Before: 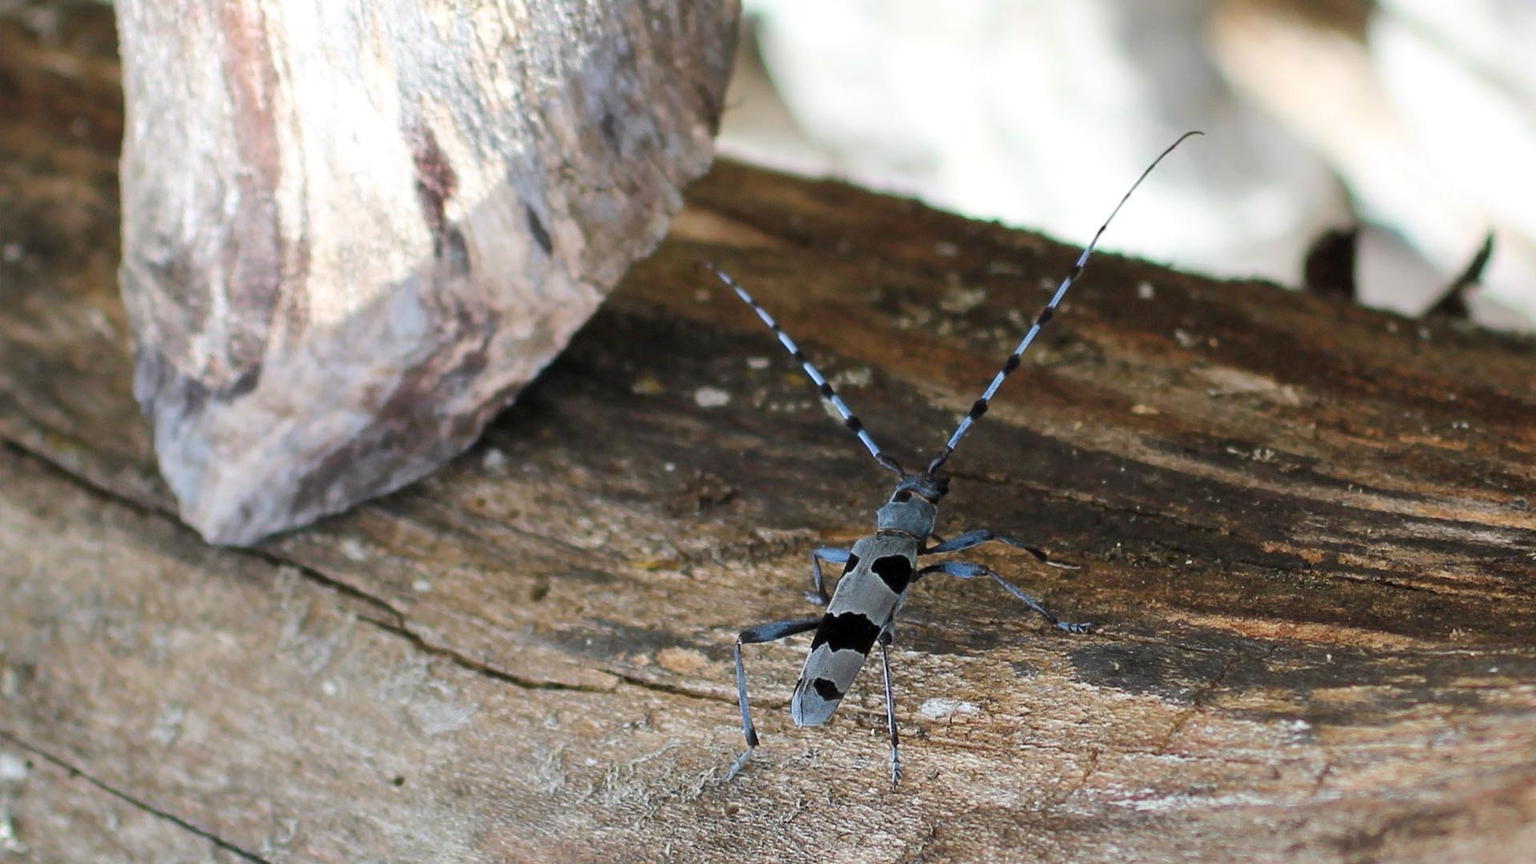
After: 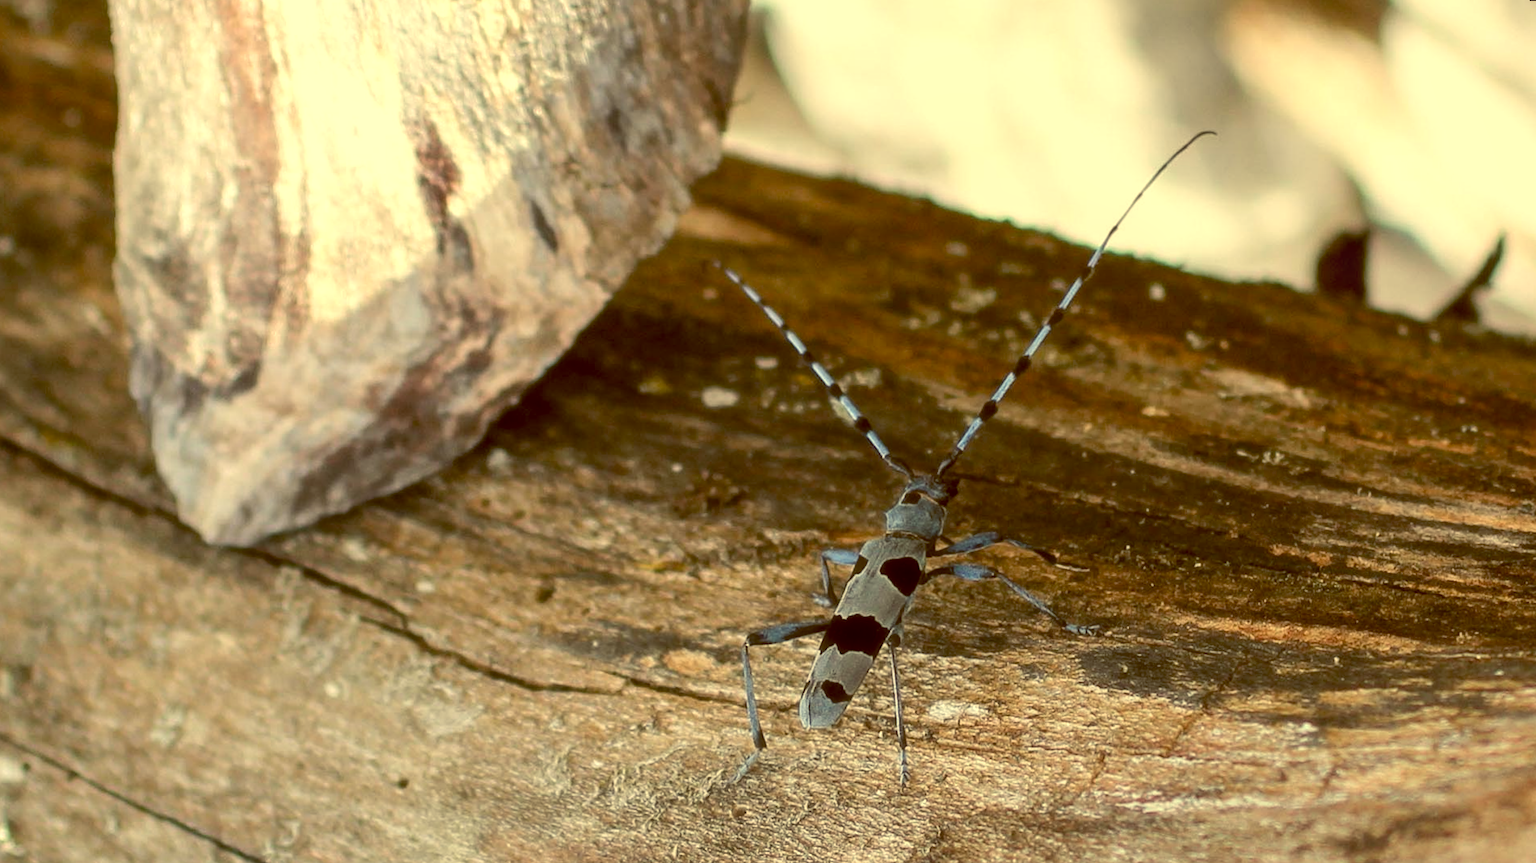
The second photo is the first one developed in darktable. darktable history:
local contrast: on, module defaults
white balance: red 1.138, green 0.996, blue 0.812
haze removal: strength -0.09, adaptive false
rotate and perspective: rotation 0.174°, lens shift (vertical) 0.013, lens shift (horizontal) 0.019, shear 0.001, automatic cropping original format, crop left 0.007, crop right 0.991, crop top 0.016, crop bottom 0.997
color correction: highlights a* -5.94, highlights b* 11.19
color balance: lift [1, 1.015, 1.004, 0.985], gamma [1, 0.958, 0.971, 1.042], gain [1, 0.956, 0.977, 1.044]
